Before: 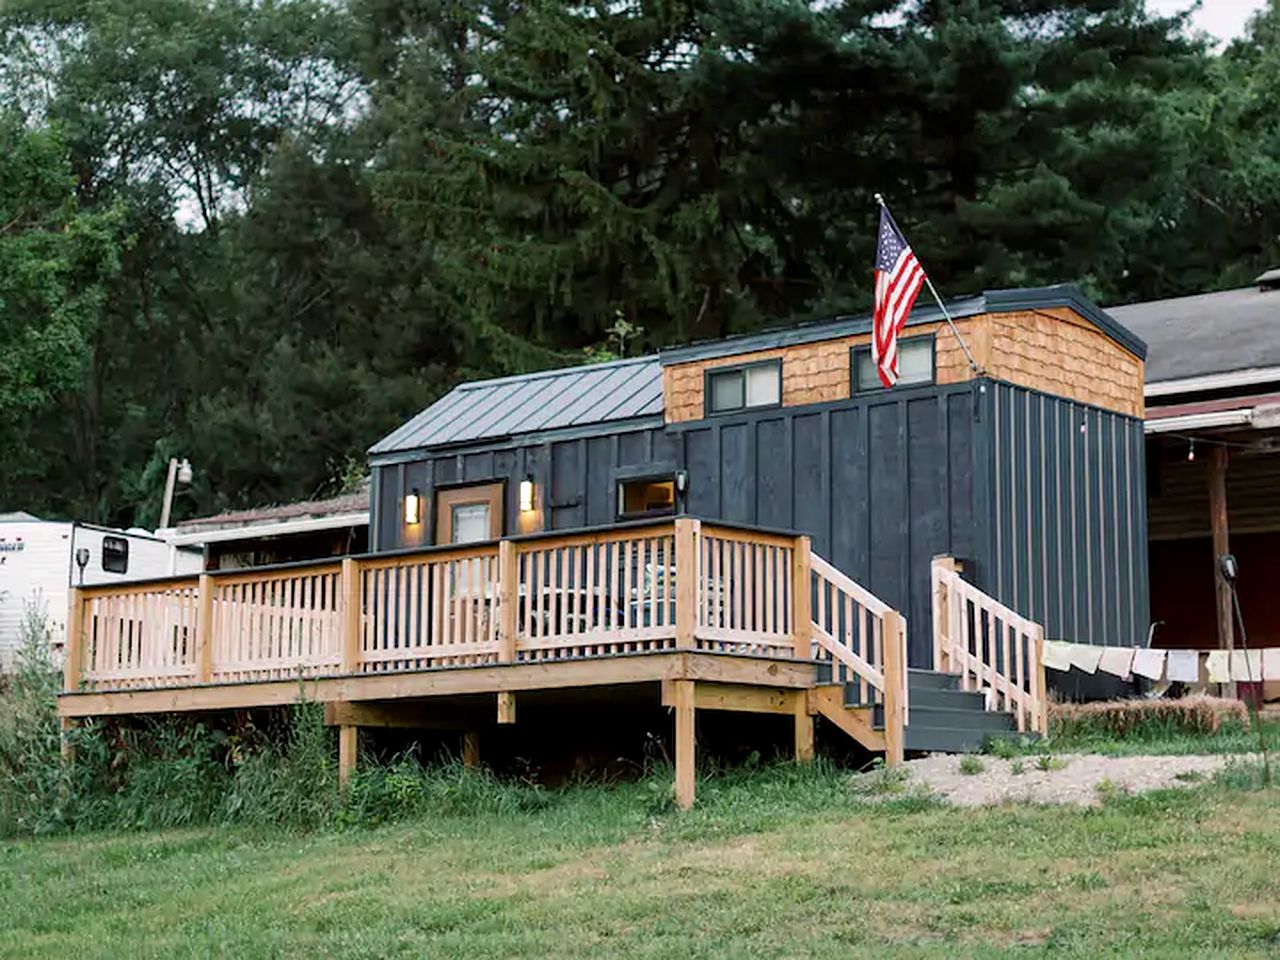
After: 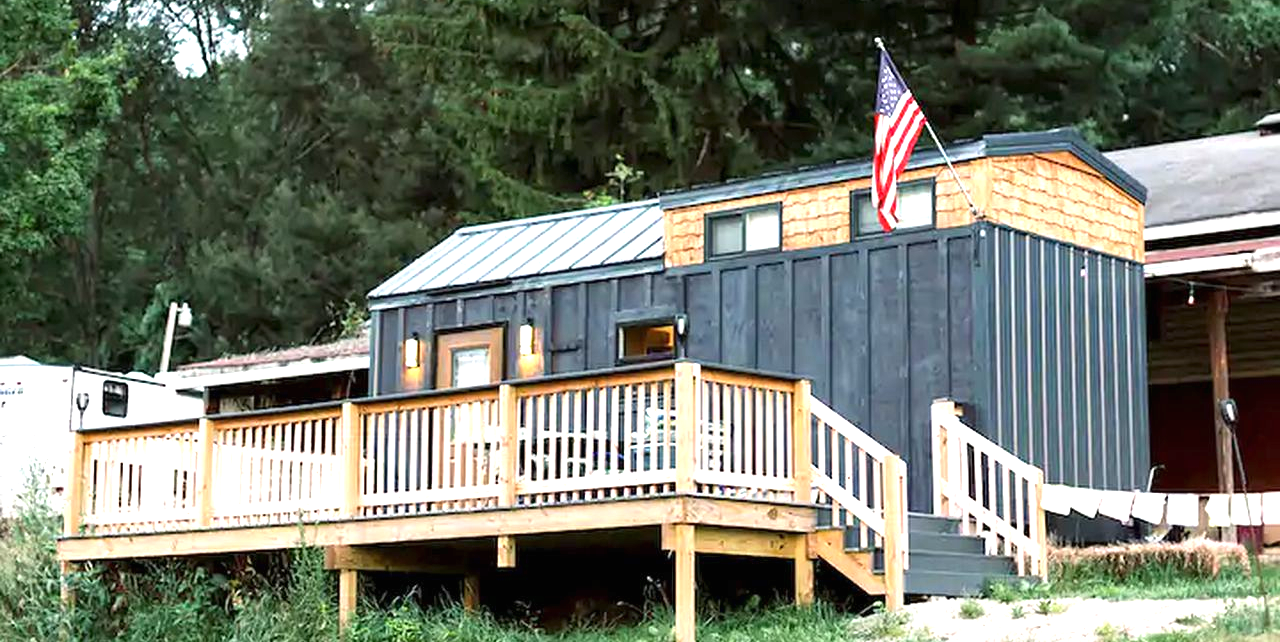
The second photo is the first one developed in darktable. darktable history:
crop: top 16.337%, bottom 16.722%
exposure: black level correction 0, exposure 1.2 EV, compensate highlight preservation false
